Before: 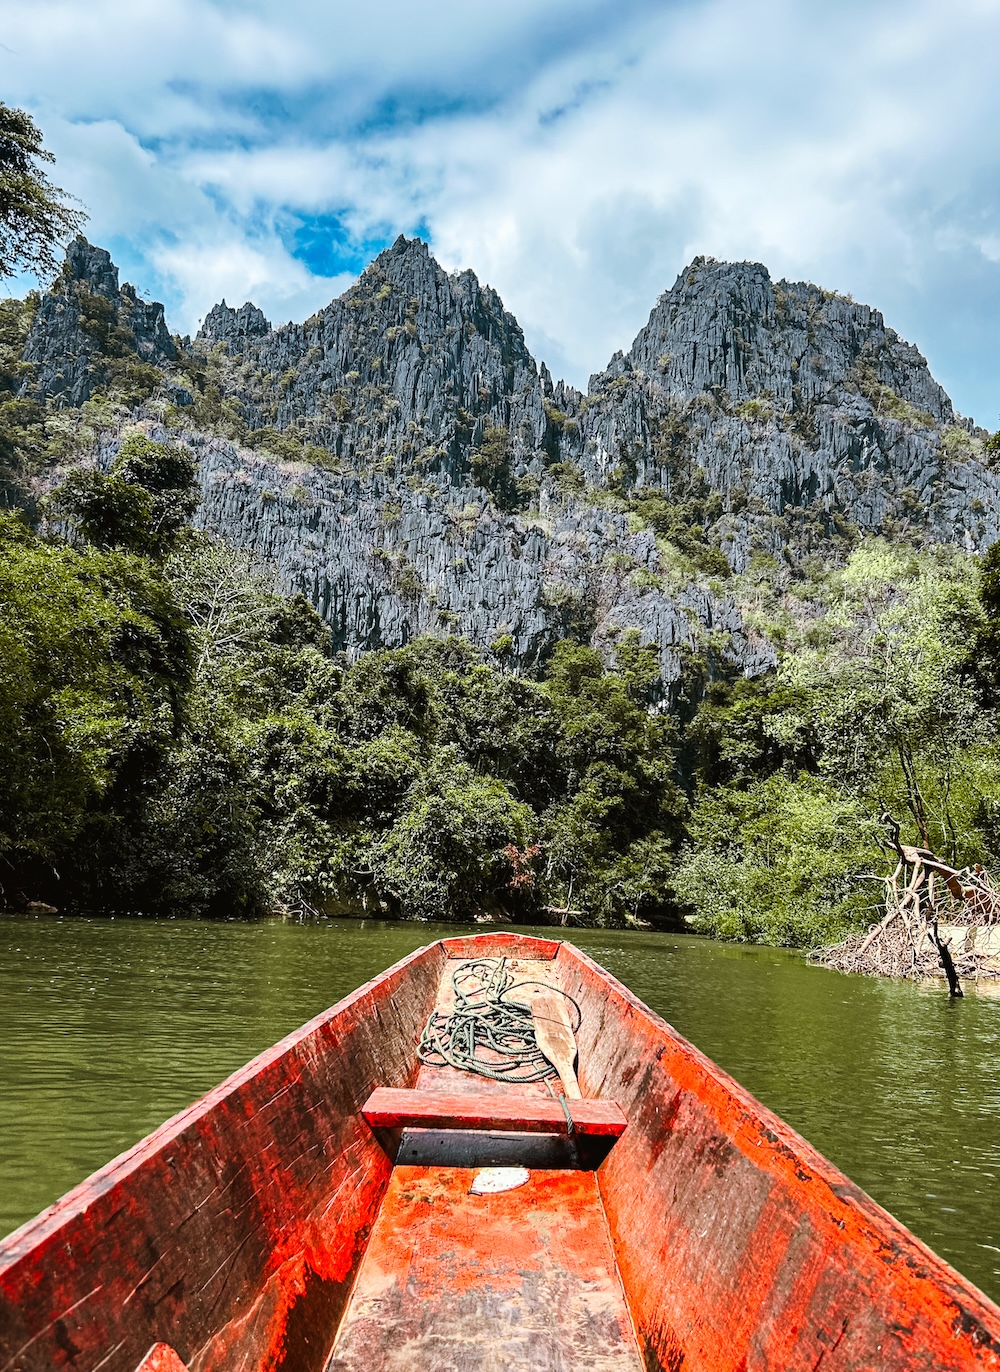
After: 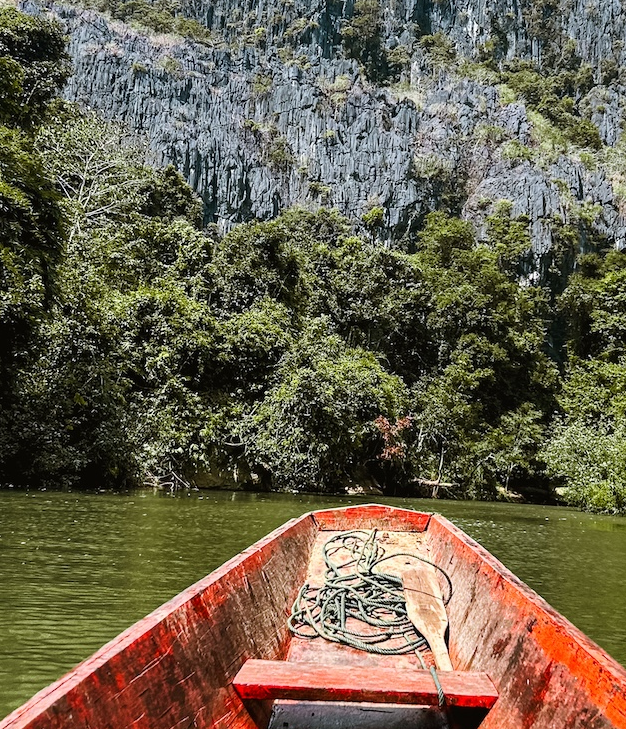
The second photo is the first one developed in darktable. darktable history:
crop: left 12.923%, top 31.26%, right 24.444%, bottom 15.597%
